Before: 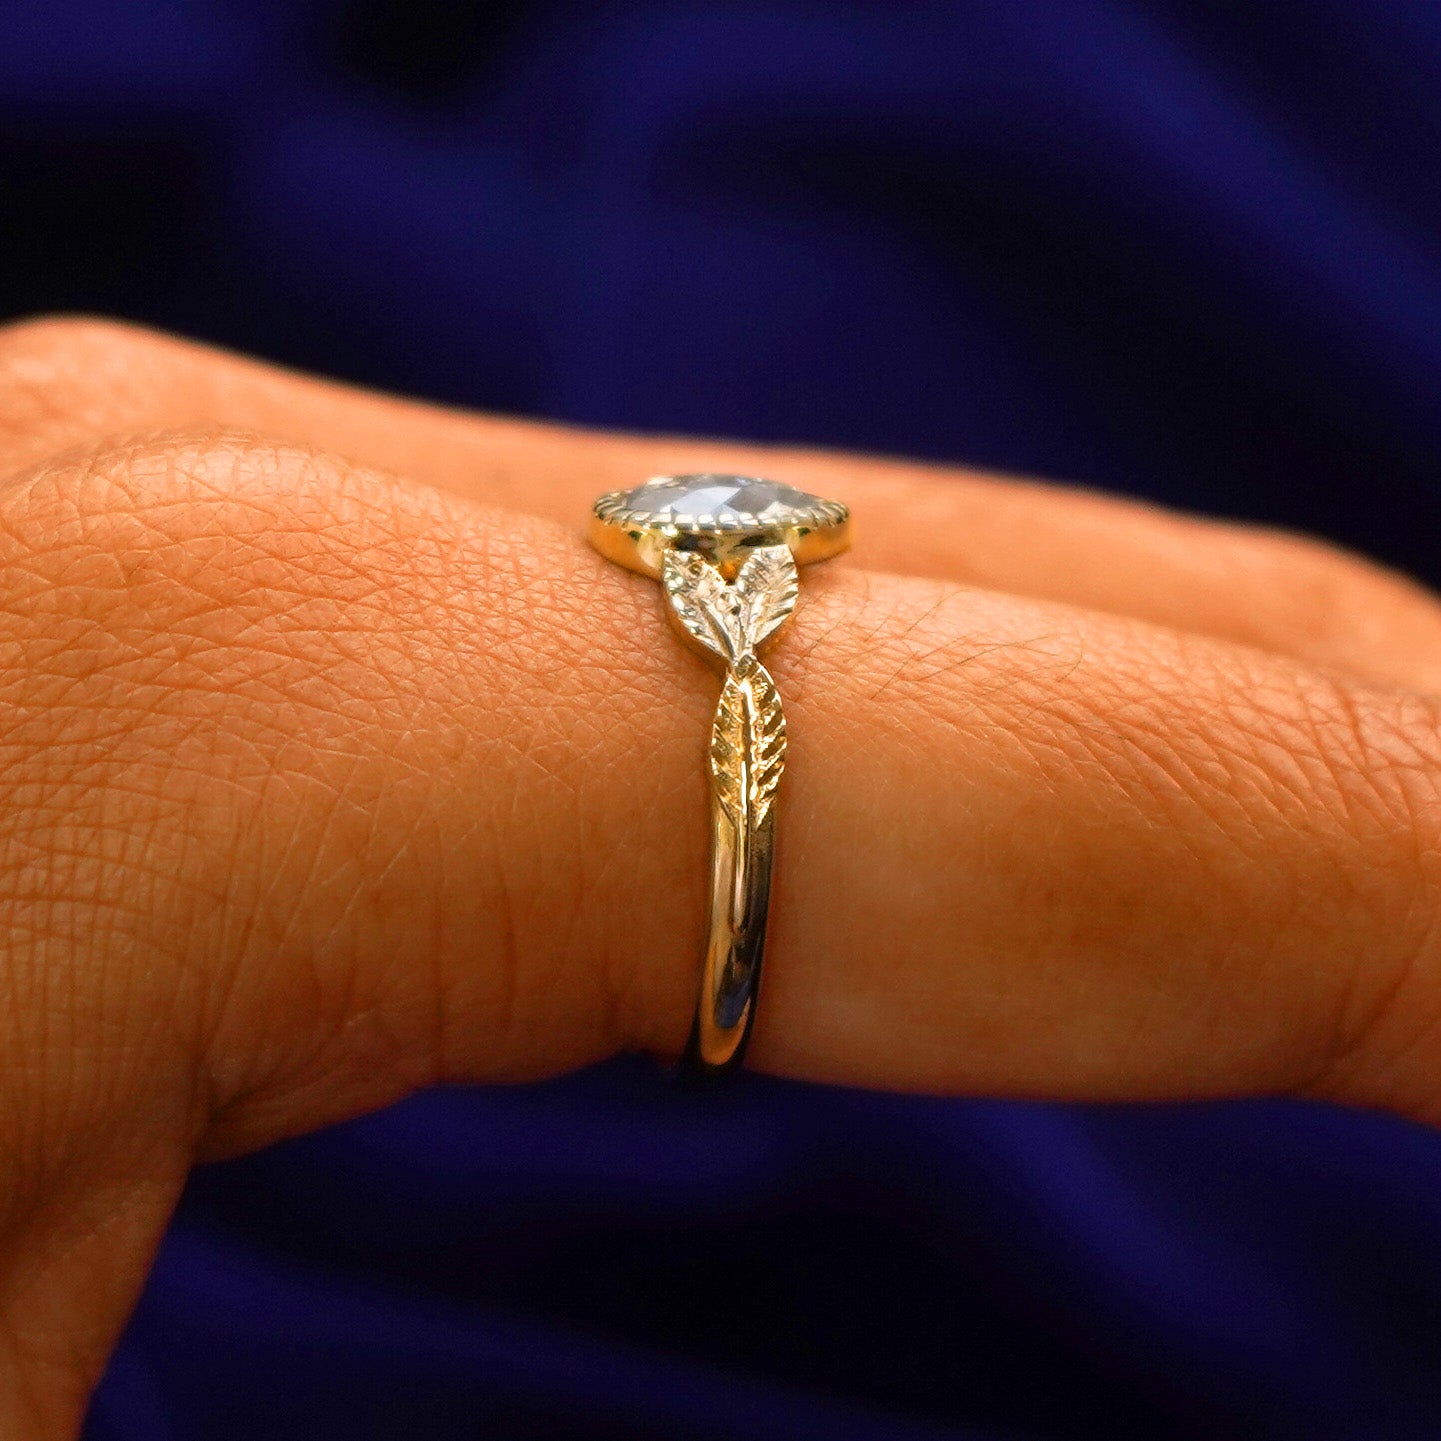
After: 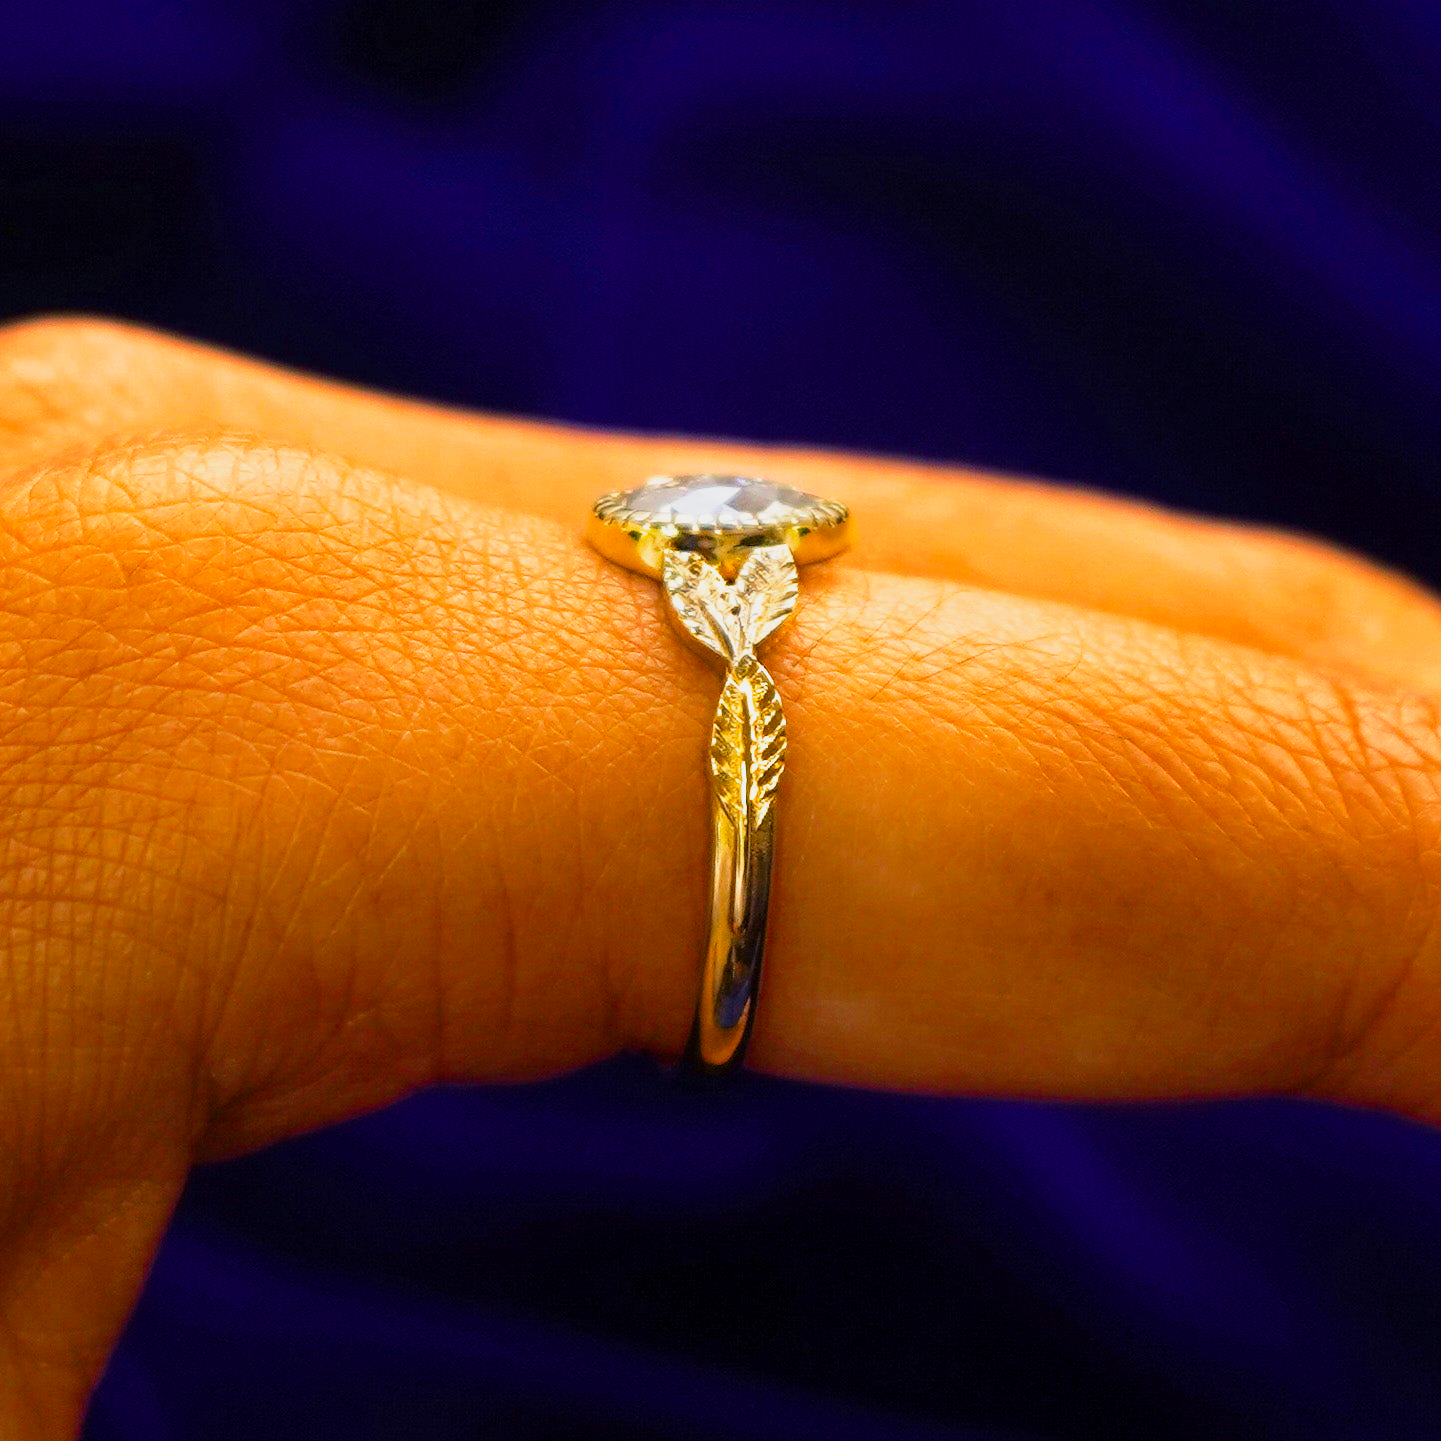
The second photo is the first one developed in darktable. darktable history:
base curve: curves: ch0 [(0, 0) (0.088, 0.125) (0.176, 0.251) (0.354, 0.501) (0.613, 0.749) (1, 0.877)], preserve colors none
velvia: on, module defaults
color balance rgb: shadows lift › luminance -21.595%, shadows lift › chroma 6.644%, shadows lift › hue 267.42°, power › hue 328.63°, perceptual saturation grading › global saturation 30.309%, global vibrance 9.688%
